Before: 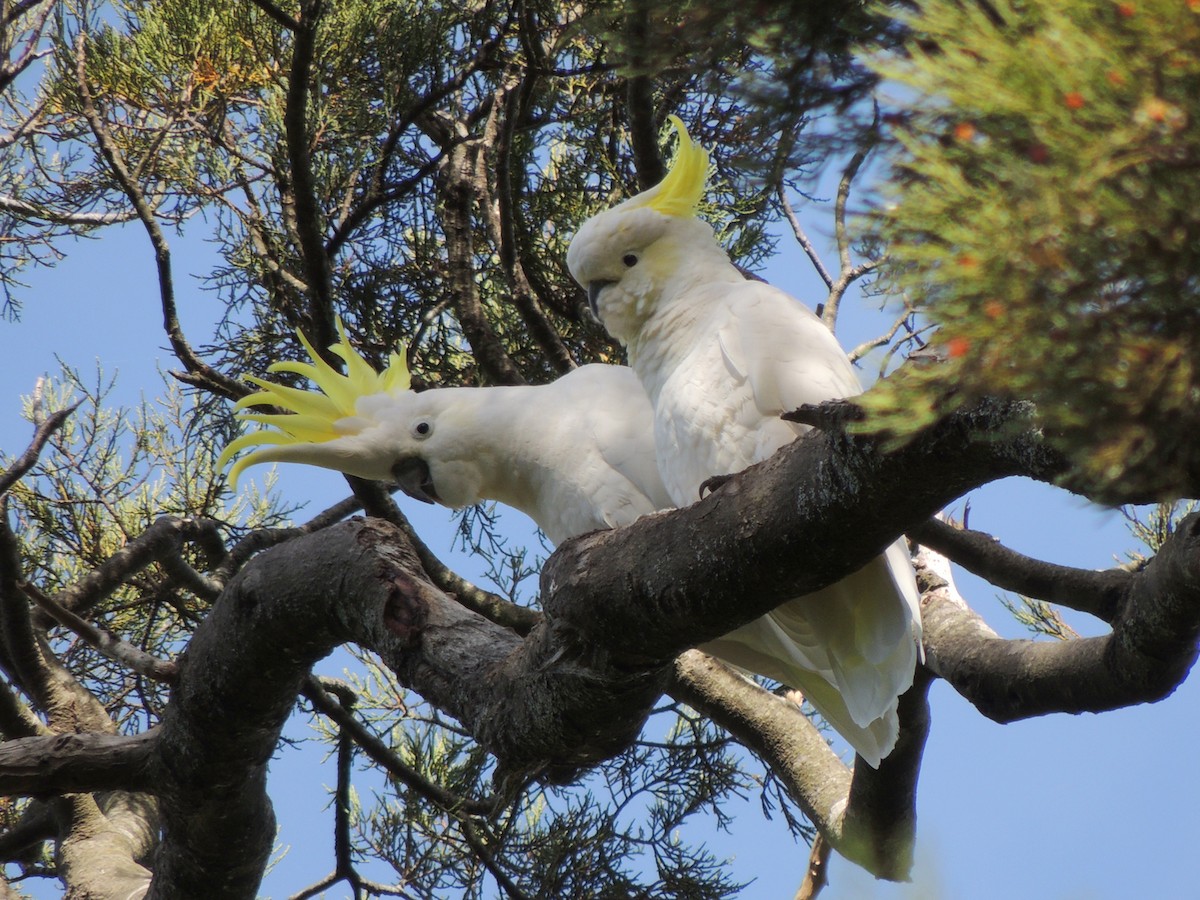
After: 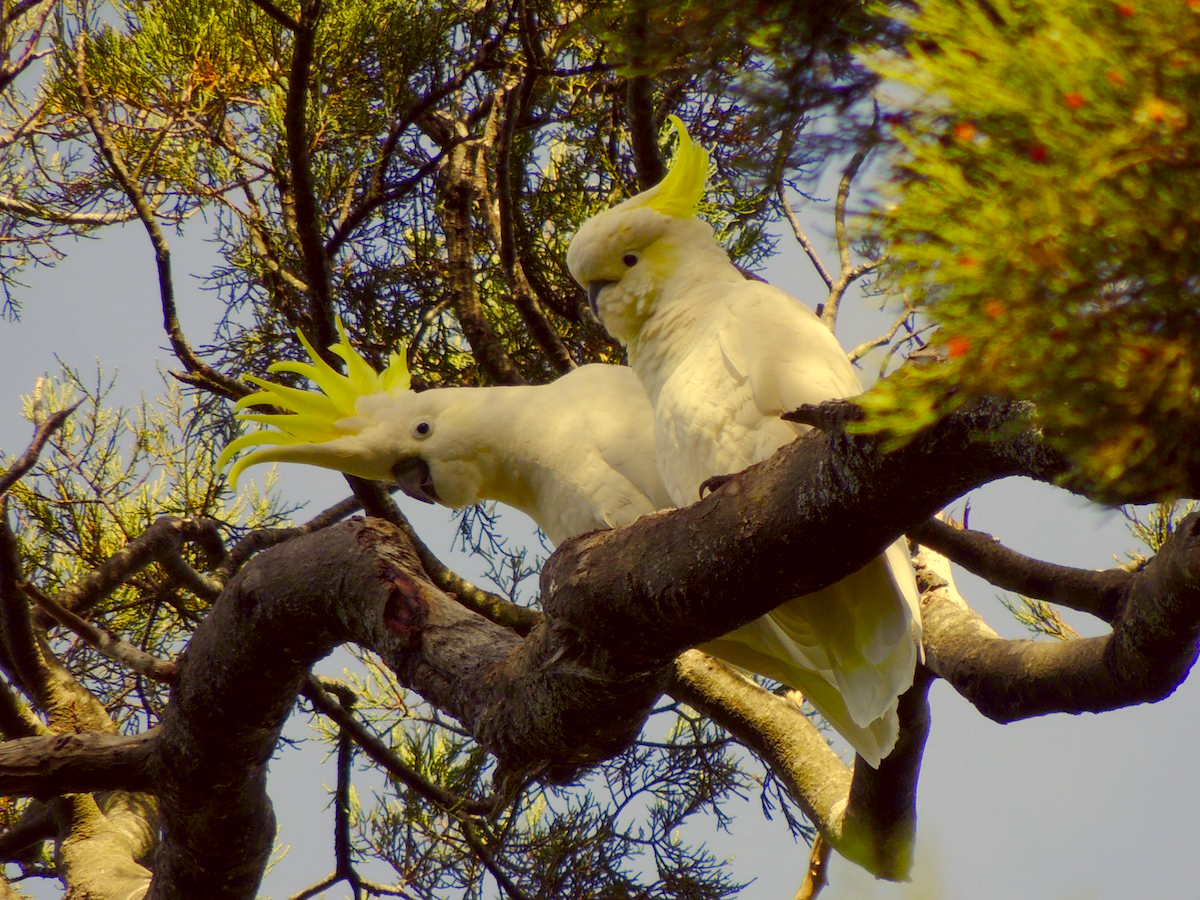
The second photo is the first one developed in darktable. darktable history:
color balance rgb: global offset › luminance -0.355%, linear chroma grading › global chroma 15.481%, perceptual saturation grading › global saturation 24.752%, perceptual saturation grading › highlights -51.079%, perceptual saturation grading › mid-tones 19.366%, perceptual saturation grading › shadows 60.649%
color correction: highlights a* -0.334, highlights b* 39.85, shadows a* 9.28, shadows b* -0.445
